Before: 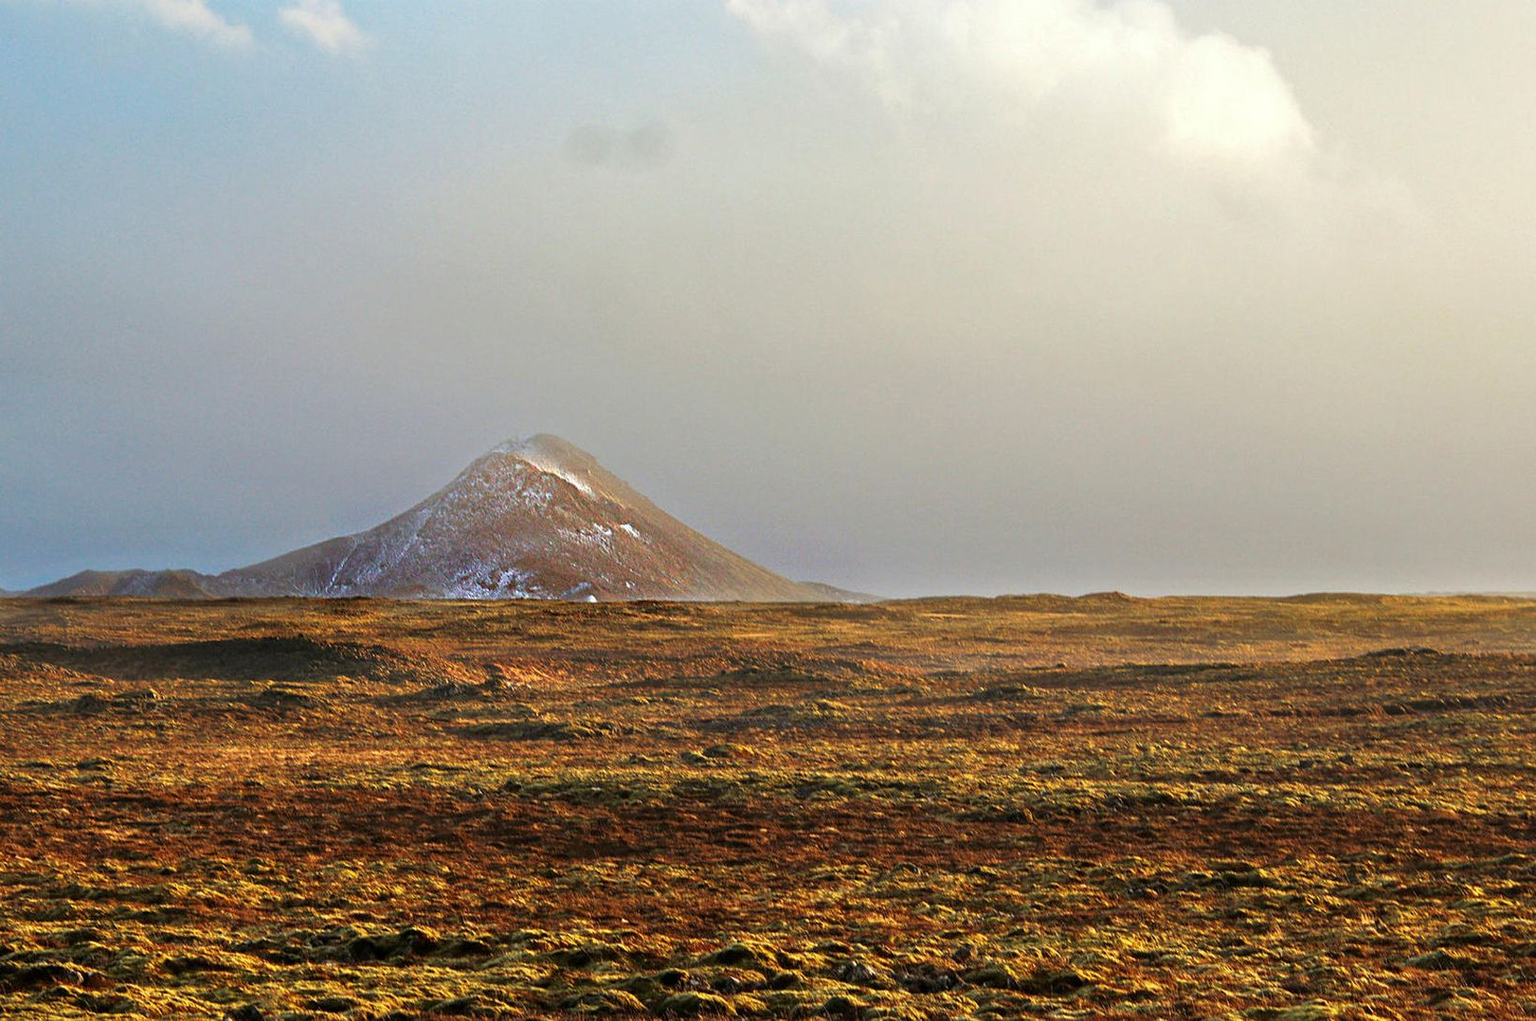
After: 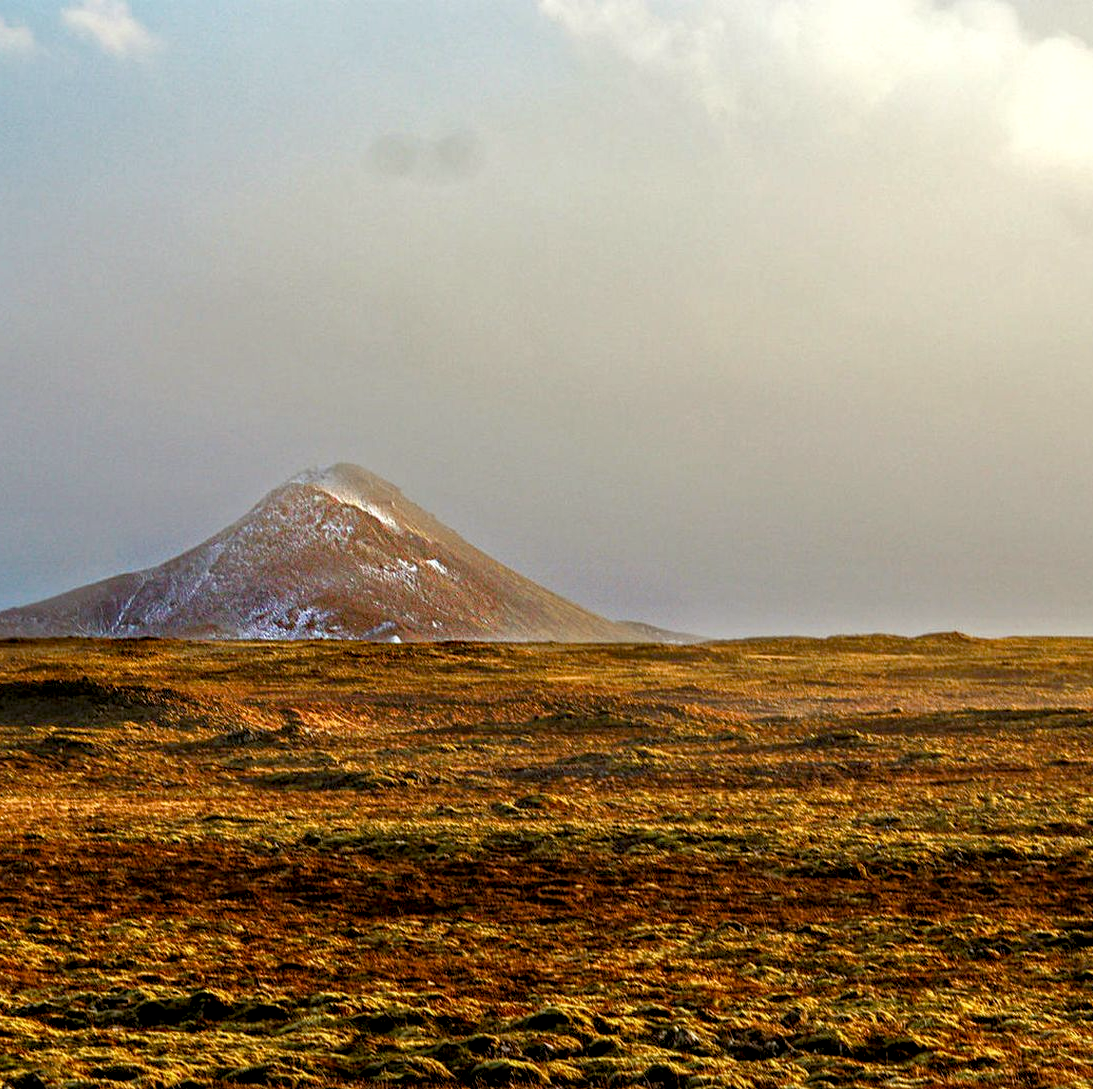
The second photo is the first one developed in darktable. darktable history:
crop and rotate: left 14.398%, right 18.925%
color balance rgb: power › chroma 0.657%, power › hue 60°, global offset › luminance -0.867%, perceptual saturation grading › global saturation 15.239%, perceptual saturation grading › highlights -19.396%, perceptual saturation grading › shadows 19.679%
local contrast: on, module defaults
